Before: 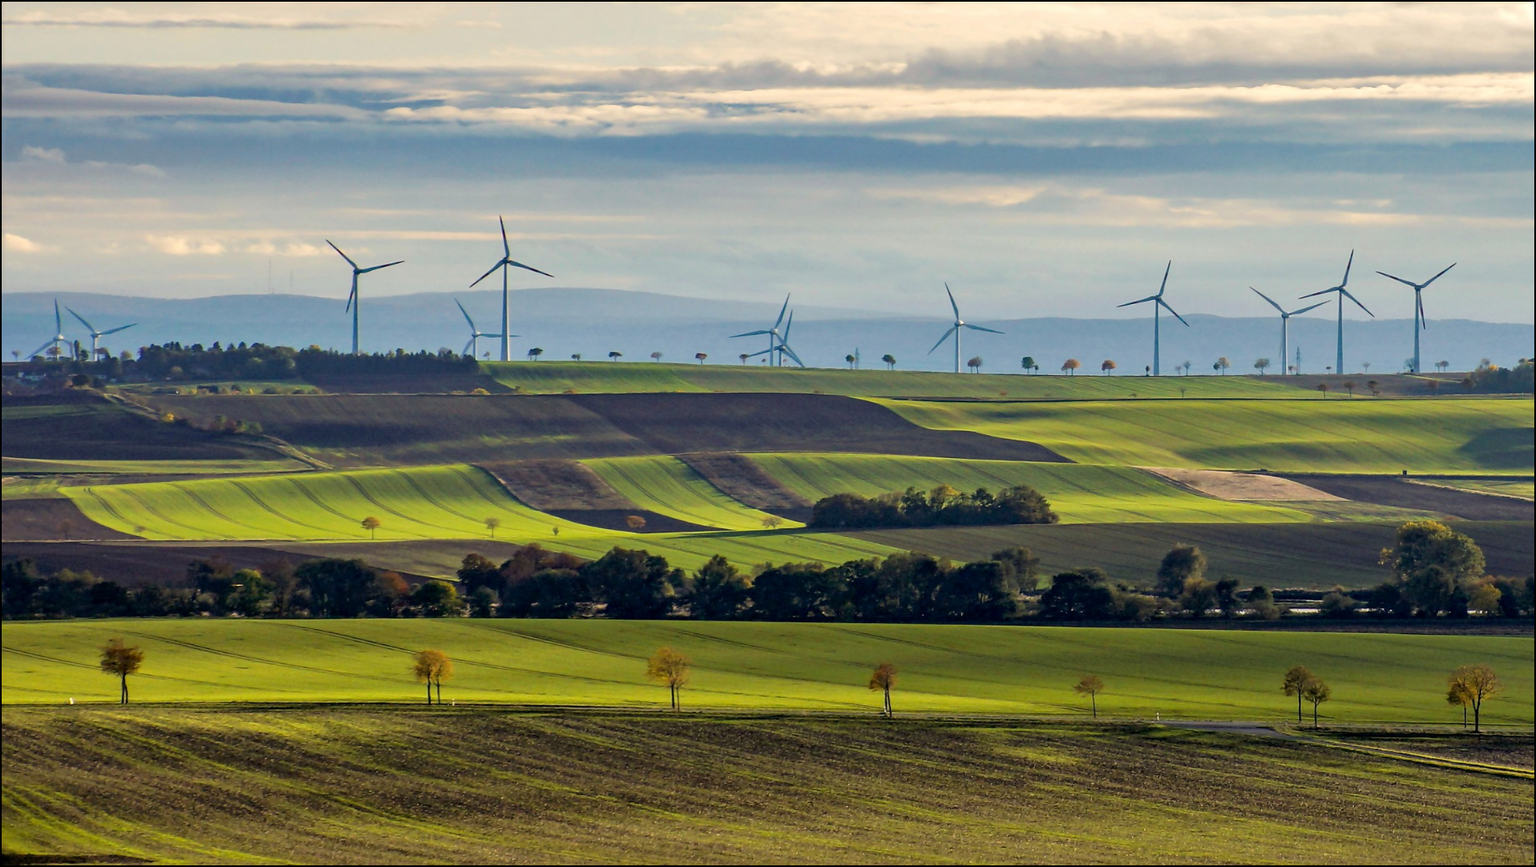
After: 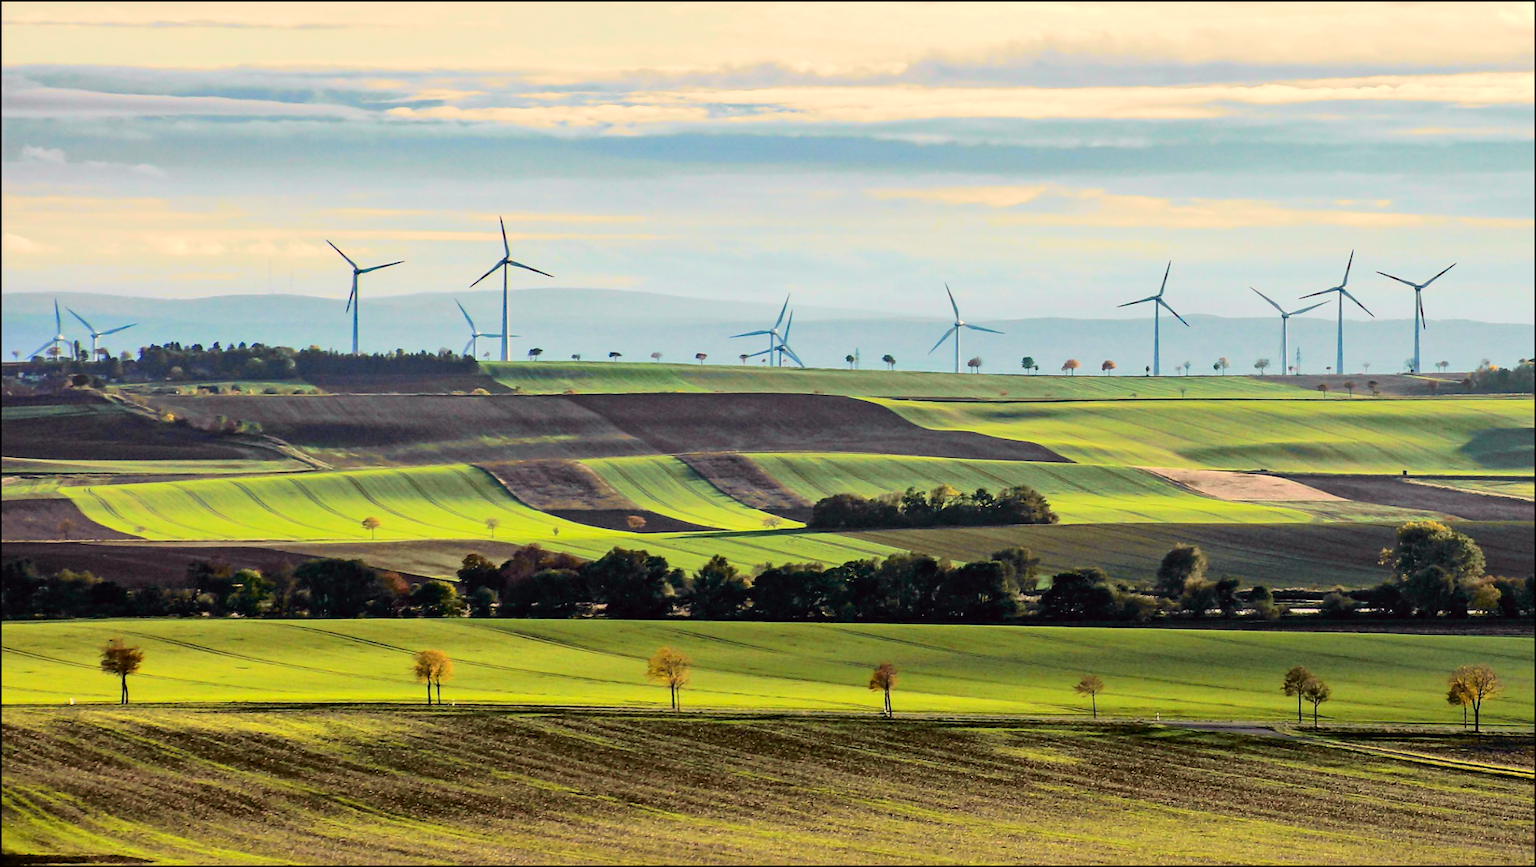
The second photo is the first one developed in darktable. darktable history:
tone equalizer: -8 EV -0.444 EV, -7 EV -0.393 EV, -6 EV -0.363 EV, -5 EV -0.203 EV, -3 EV 0.254 EV, -2 EV 0.316 EV, -1 EV 0.384 EV, +0 EV 0.421 EV
tone curve: curves: ch0 [(0, 0.006) (0.184, 0.172) (0.405, 0.46) (0.456, 0.528) (0.634, 0.728) (0.877, 0.89) (0.984, 0.935)]; ch1 [(0, 0) (0.443, 0.43) (0.492, 0.495) (0.566, 0.582) (0.595, 0.606) (0.608, 0.609) (0.65, 0.677) (1, 1)]; ch2 [(0, 0) (0.33, 0.301) (0.421, 0.443) (0.447, 0.489) (0.492, 0.495) (0.537, 0.583) (0.586, 0.591) (0.663, 0.686) (1, 1)], color space Lab, independent channels, preserve colors none
